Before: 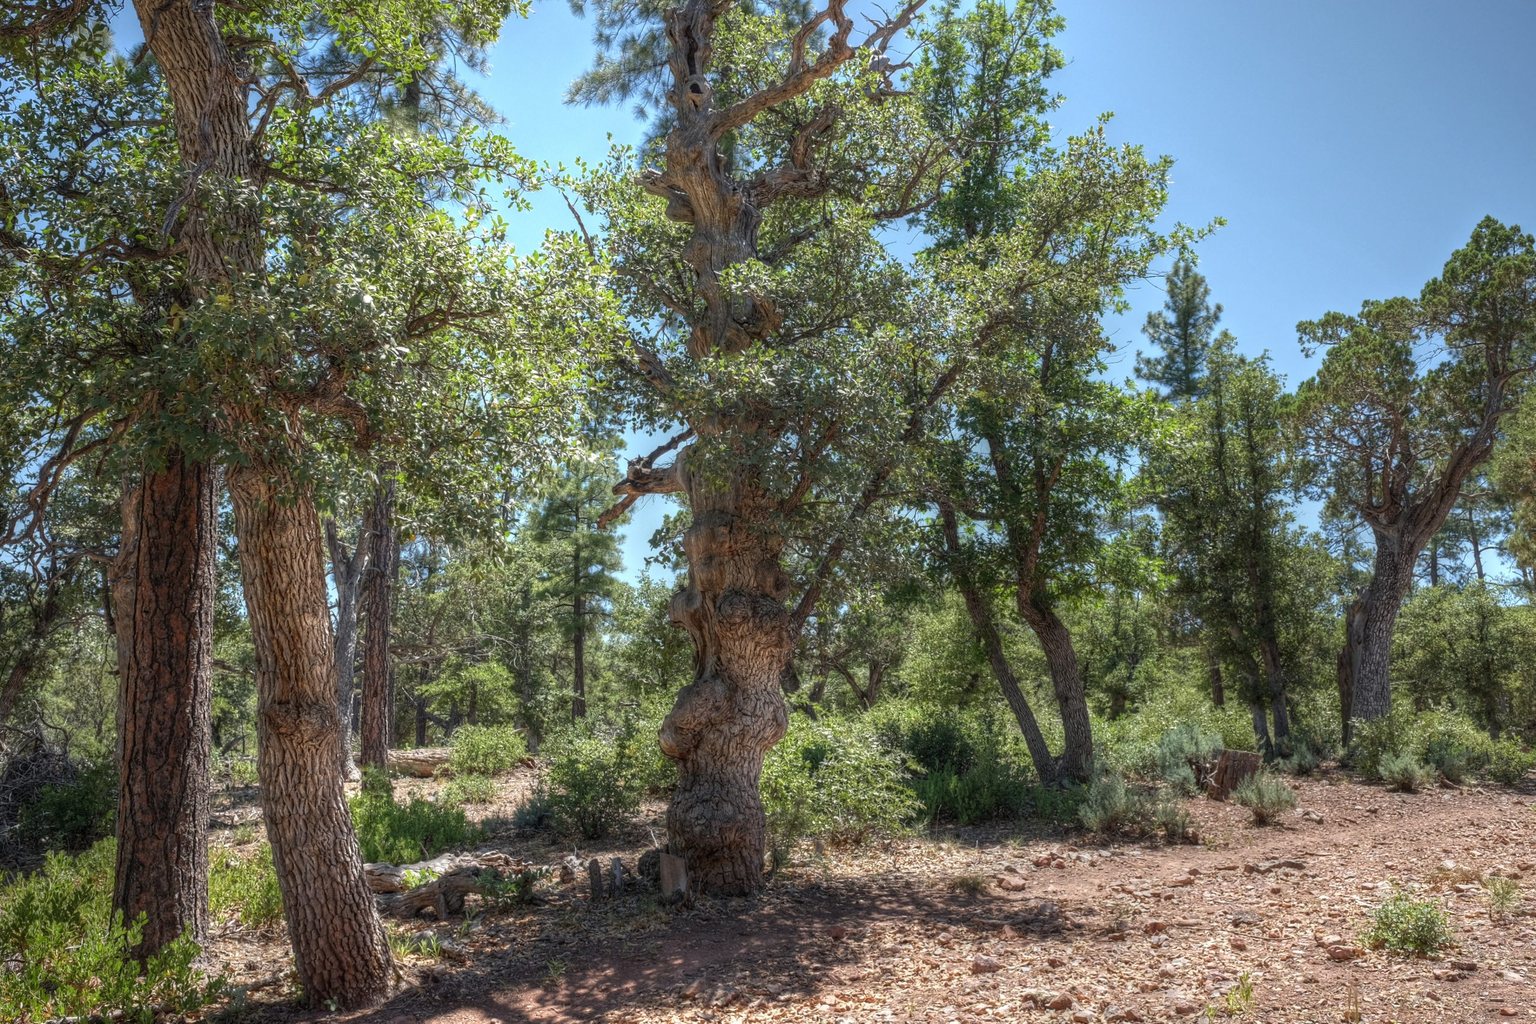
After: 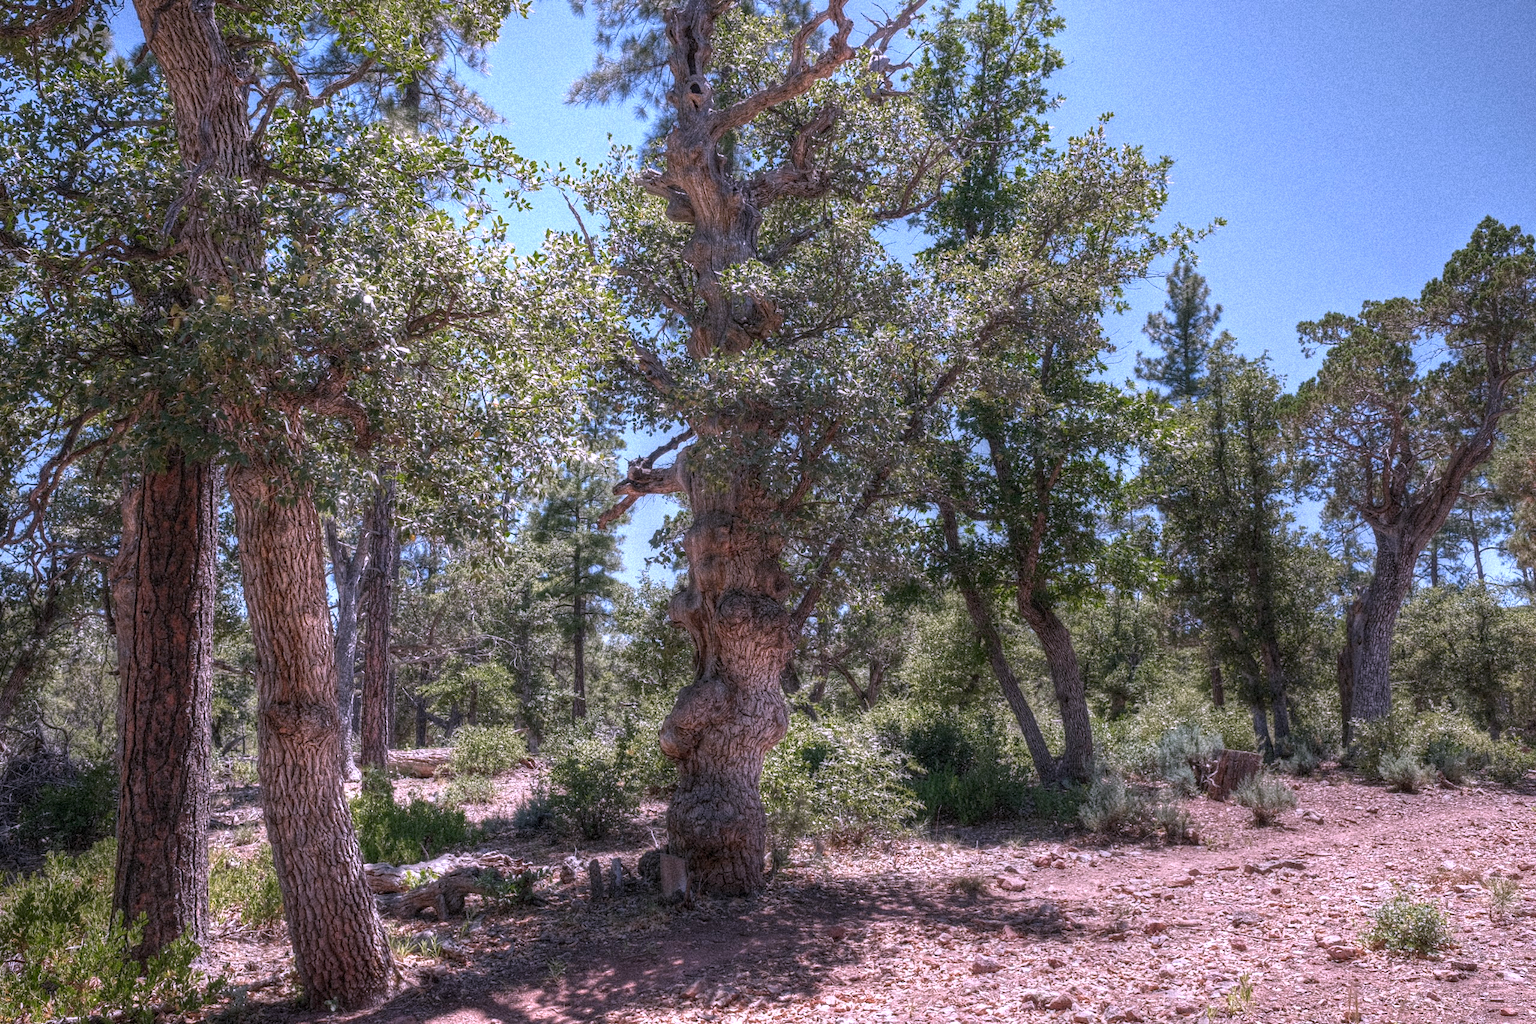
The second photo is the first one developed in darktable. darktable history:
color zones: curves: ch0 [(0.25, 0.5) (0.347, 0.092) (0.75, 0.5)]; ch1 [(0.25, 0.5) (0.33, 0.51) (0.75, 0.5)]
color correction: highlights a* 15.03, highlights b* -25.07
grain: coarseness 9.38 ISO, strength 34.99%, mid-tones bias 0%
